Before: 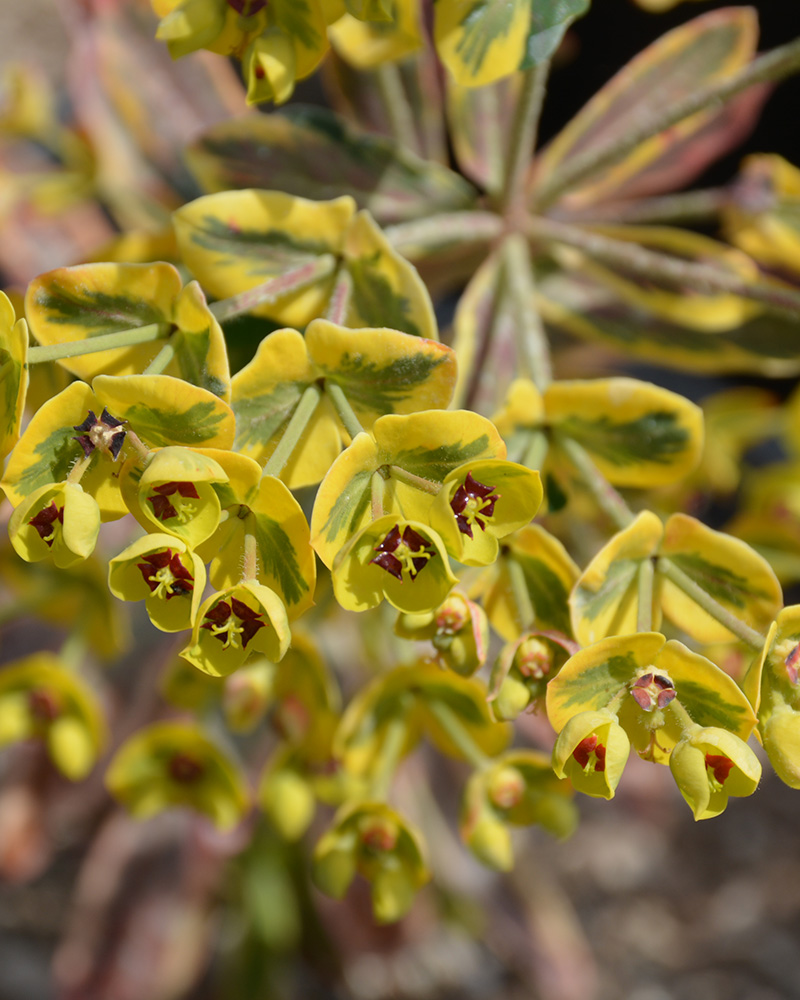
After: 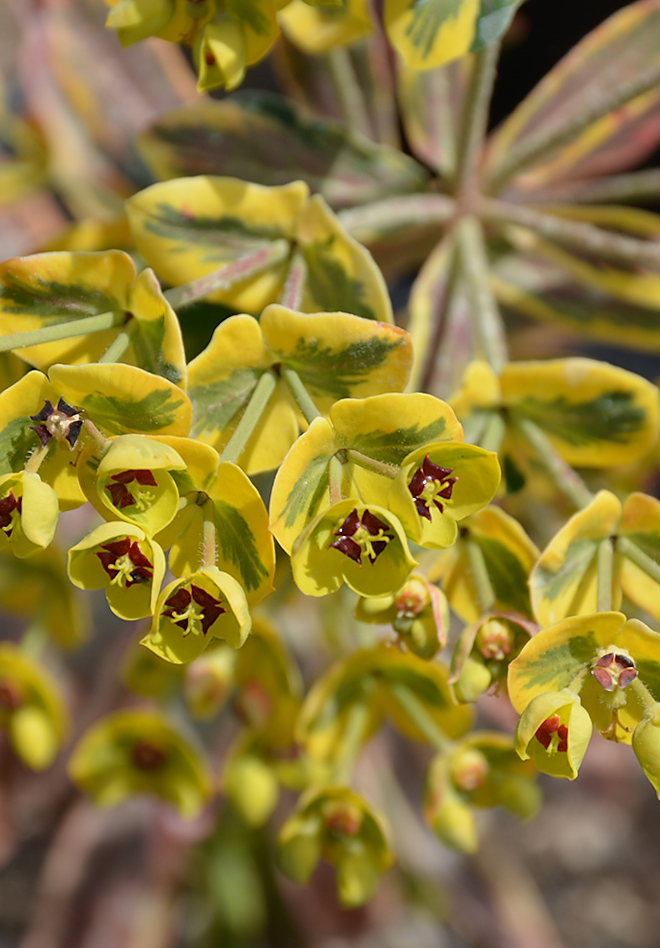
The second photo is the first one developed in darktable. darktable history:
sharpen: radius 1.458, amount 0.398, threshold 1.271
crop and rotate: angle 1°, left 4.281%, top 0.642%, right 11.383%, bottom 2.486%
